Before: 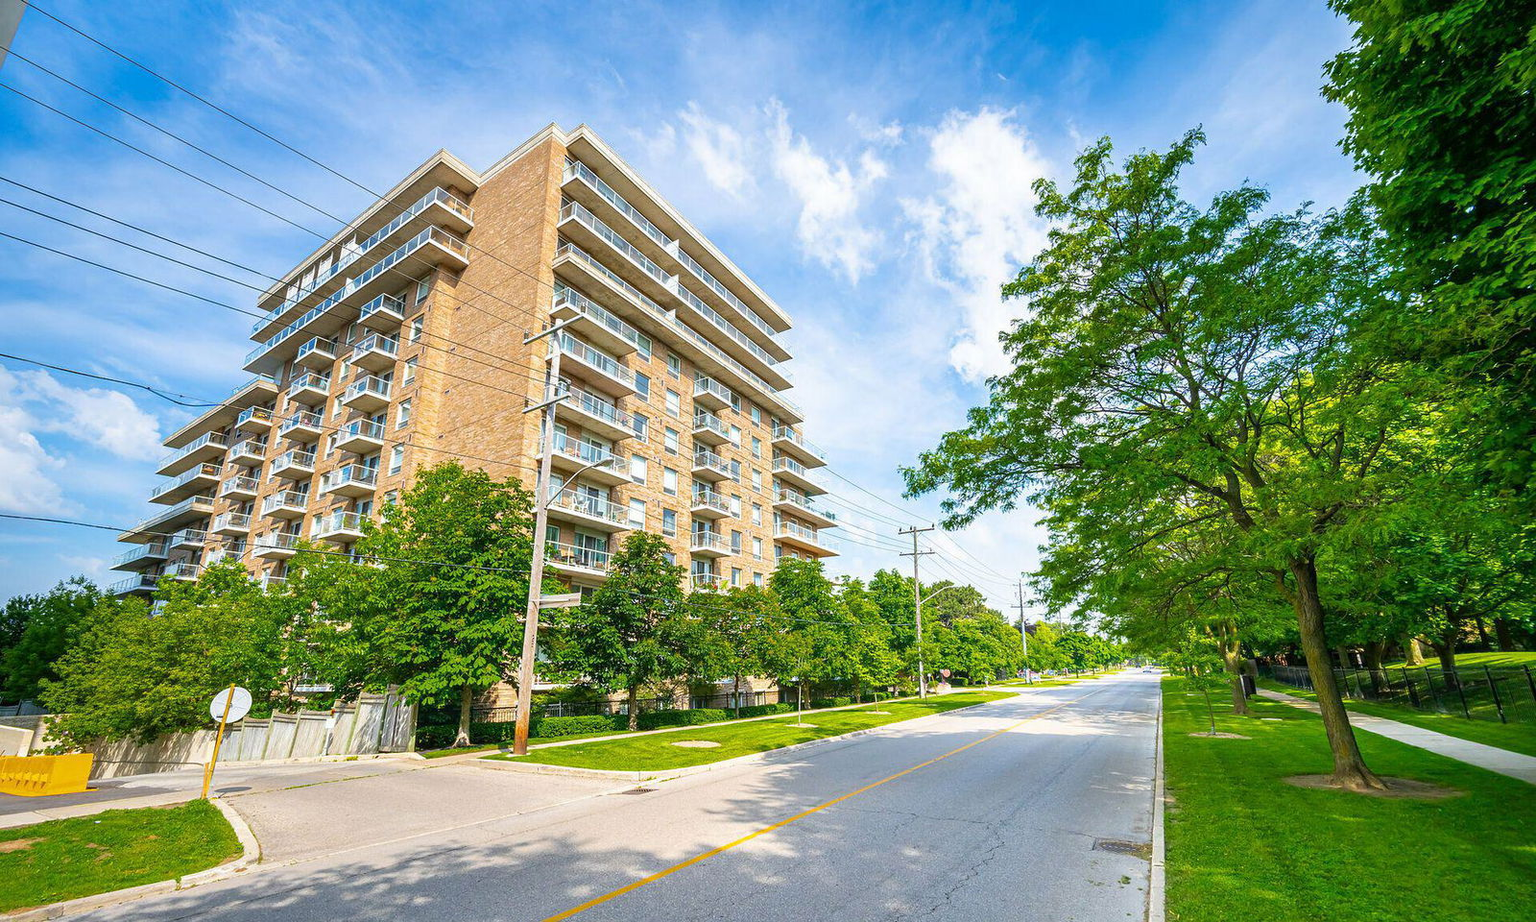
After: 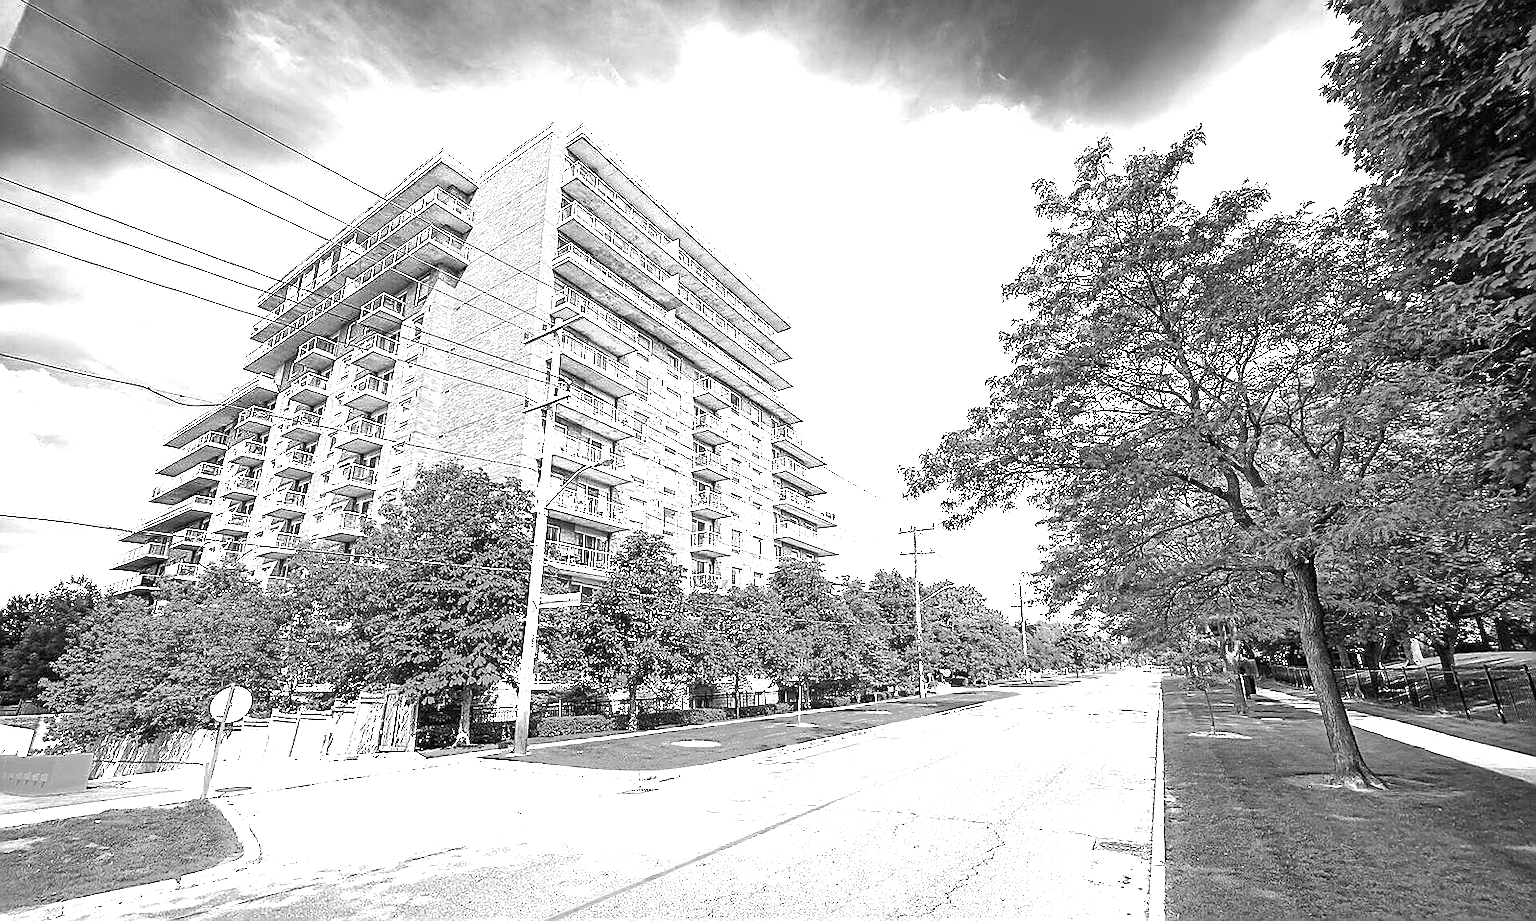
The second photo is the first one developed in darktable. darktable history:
exposure: exposure 1.5 EV, compensate highlight preservation false
color balance rgb: linear chroma grading › global chroma 9%, perceptual saturation grading › global saturation 36%, perceptual saturation grading › shadows 35%, perceptual brilliance grading › global brilliance 15%, perceptual brilliance grading › shadows -35%, global vibrance 15%
sharpen: radius 1.4, amount 1.25, threshold 0.7
white balance: red 1.123, blue 0.83
monochrome: a 26.22, b 42.67, size 0.8
